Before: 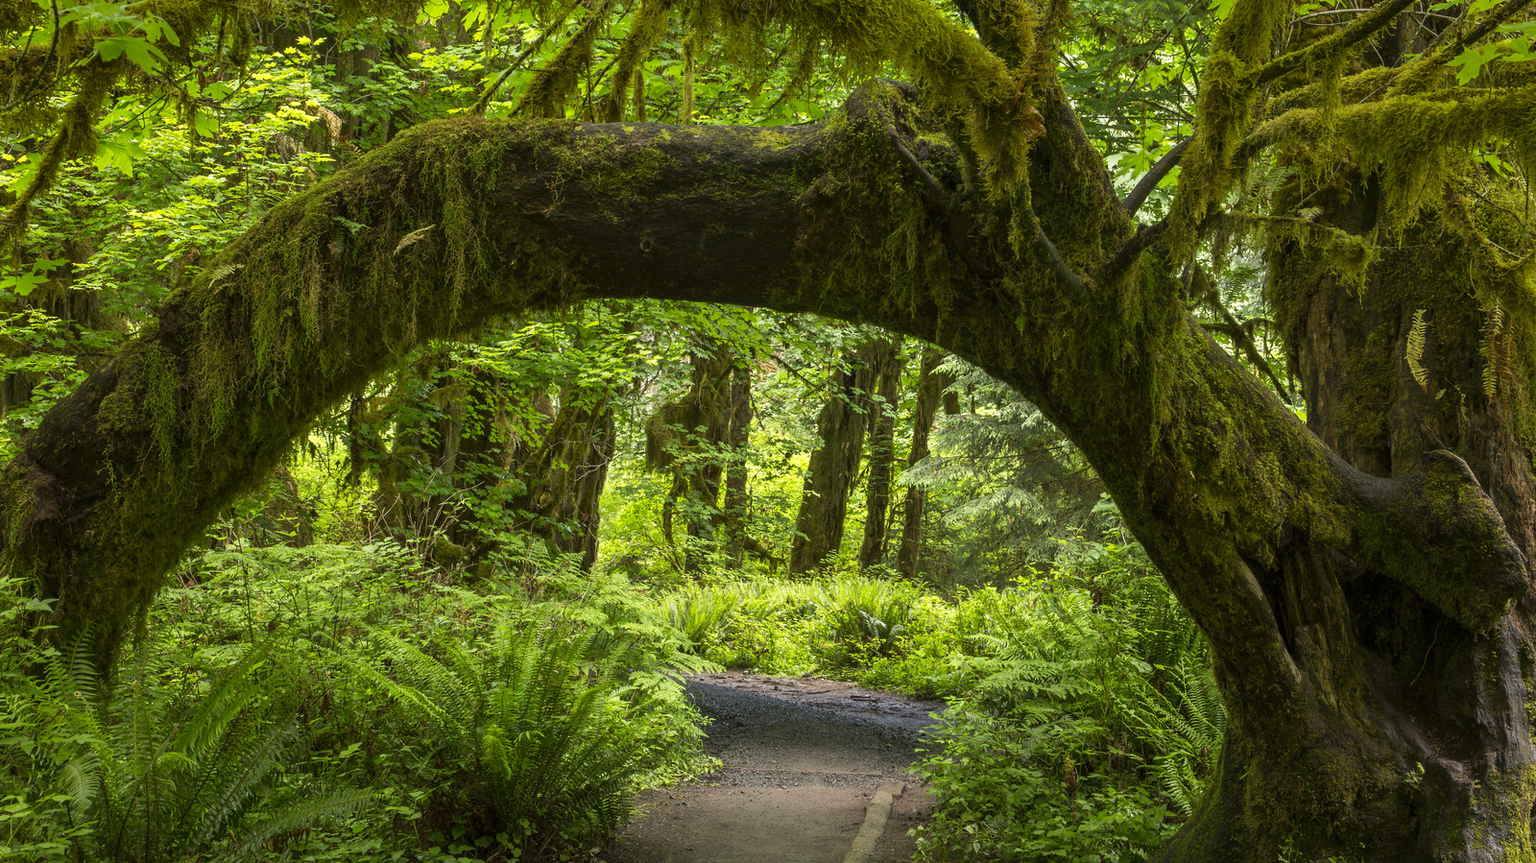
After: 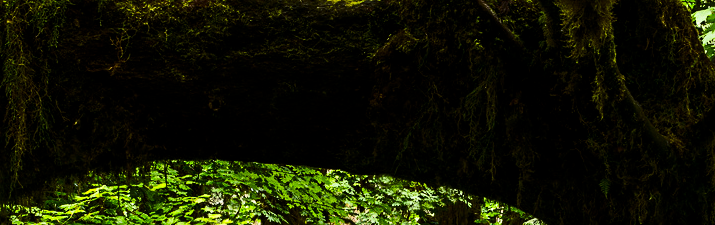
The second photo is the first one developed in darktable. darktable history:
color zones: curves: ch1 [(0, 0.525) (0.143, 0.556) (0.286, 0.52) (0.429, 0.5) (0.571, 0.5) (0.714, 0.5) (0.857, 0.503) (1, 0.525)]
color balance rgb: perceptual saturation grading › global saturation 20%, perceptual saturation grading › highlights -25%, perceptual saturation grading › shadows 50%
contrast brightness saturation: contrast 0.4, brightness 0.1, saturation 0.21
sharpen: amount 0.2
crop: left 28.64%, top 16.832%, right 26.637%, bottom 58.055%
levels: mode automatic, black 8.58%, gray 59.42%, levels [0, 0.445, 1]
exposure: exposure -0.177 EV, compensate highlight preservation false
